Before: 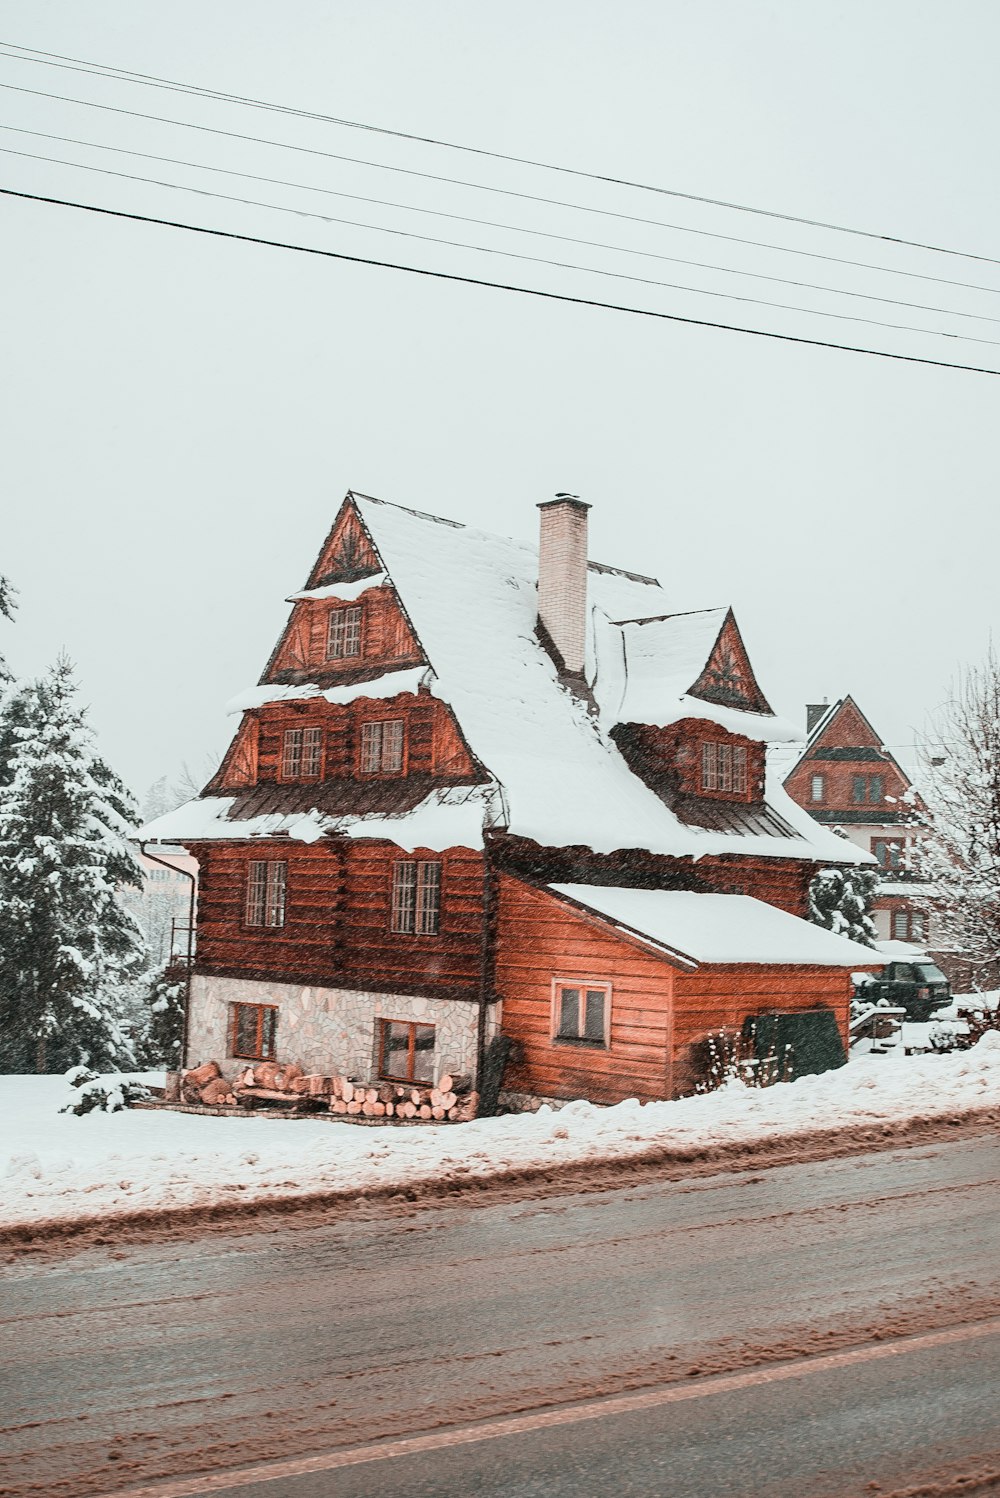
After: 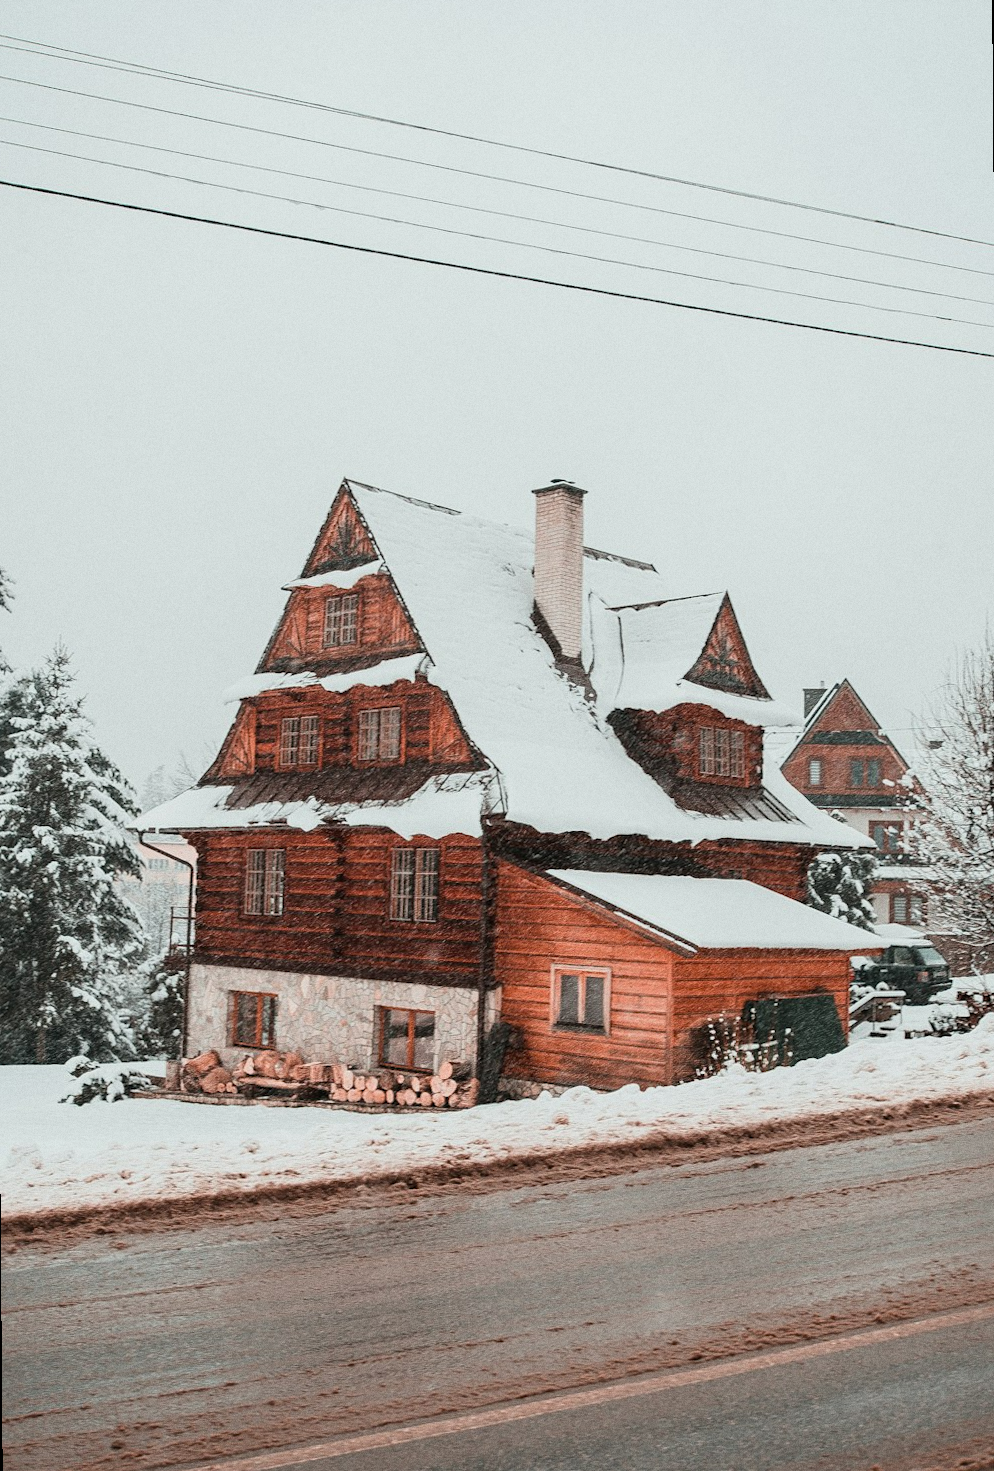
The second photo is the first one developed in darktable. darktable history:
exposure: exposure -0.116 EV, compensate exposure bias true, compensate highlight preservation false
rotate and perspective: rotation -0.45°, automatic cropping original format, crop left 0.008, crop right 0.992, crop top 0.012, crop bottom 0.988
grain: on, module defaults
